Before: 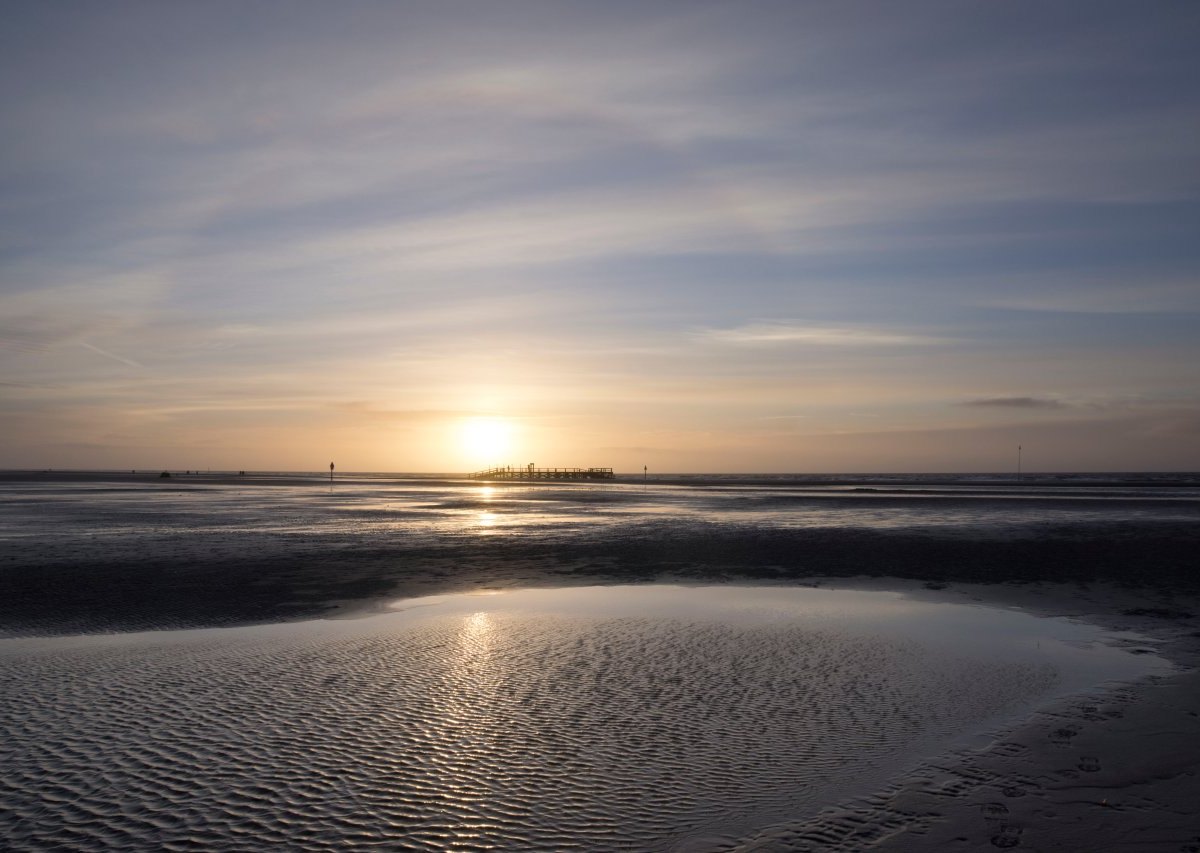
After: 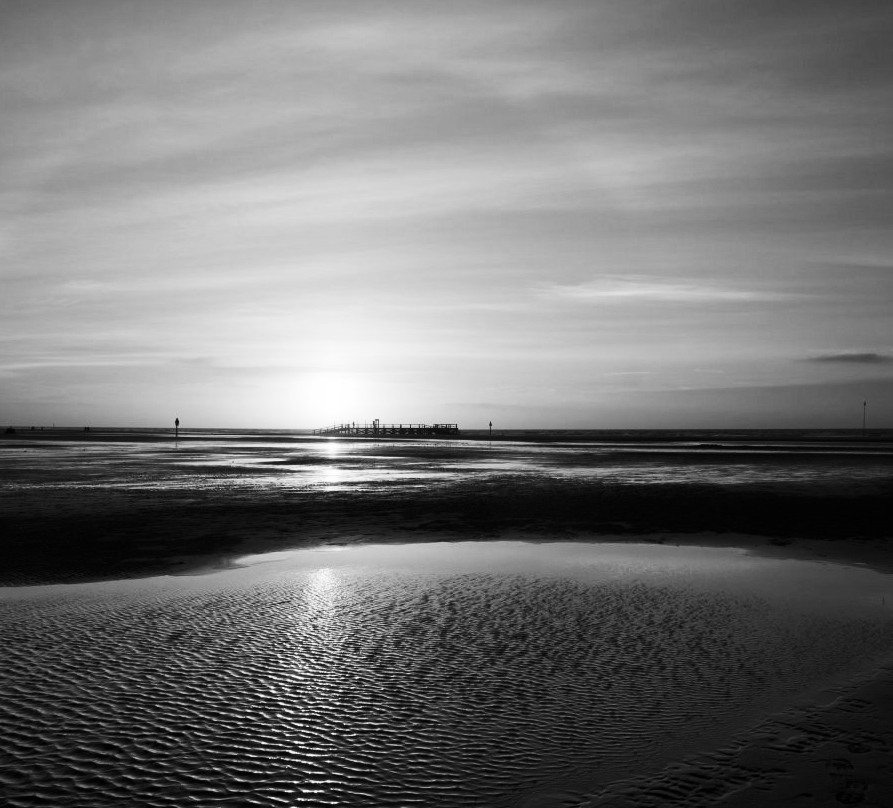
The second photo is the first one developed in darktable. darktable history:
contrast brightness saturation: contrast 0.33, brightness -0.067, saturation 0.172
crop and rotate: left 12.942%, top 5.256%, right 12.581%
color calibration: output gray [0.22, 0.42, 0.37, 0], illuminant as shot in camera, x 0.358, y 0.373, temperature 4628.91 K
